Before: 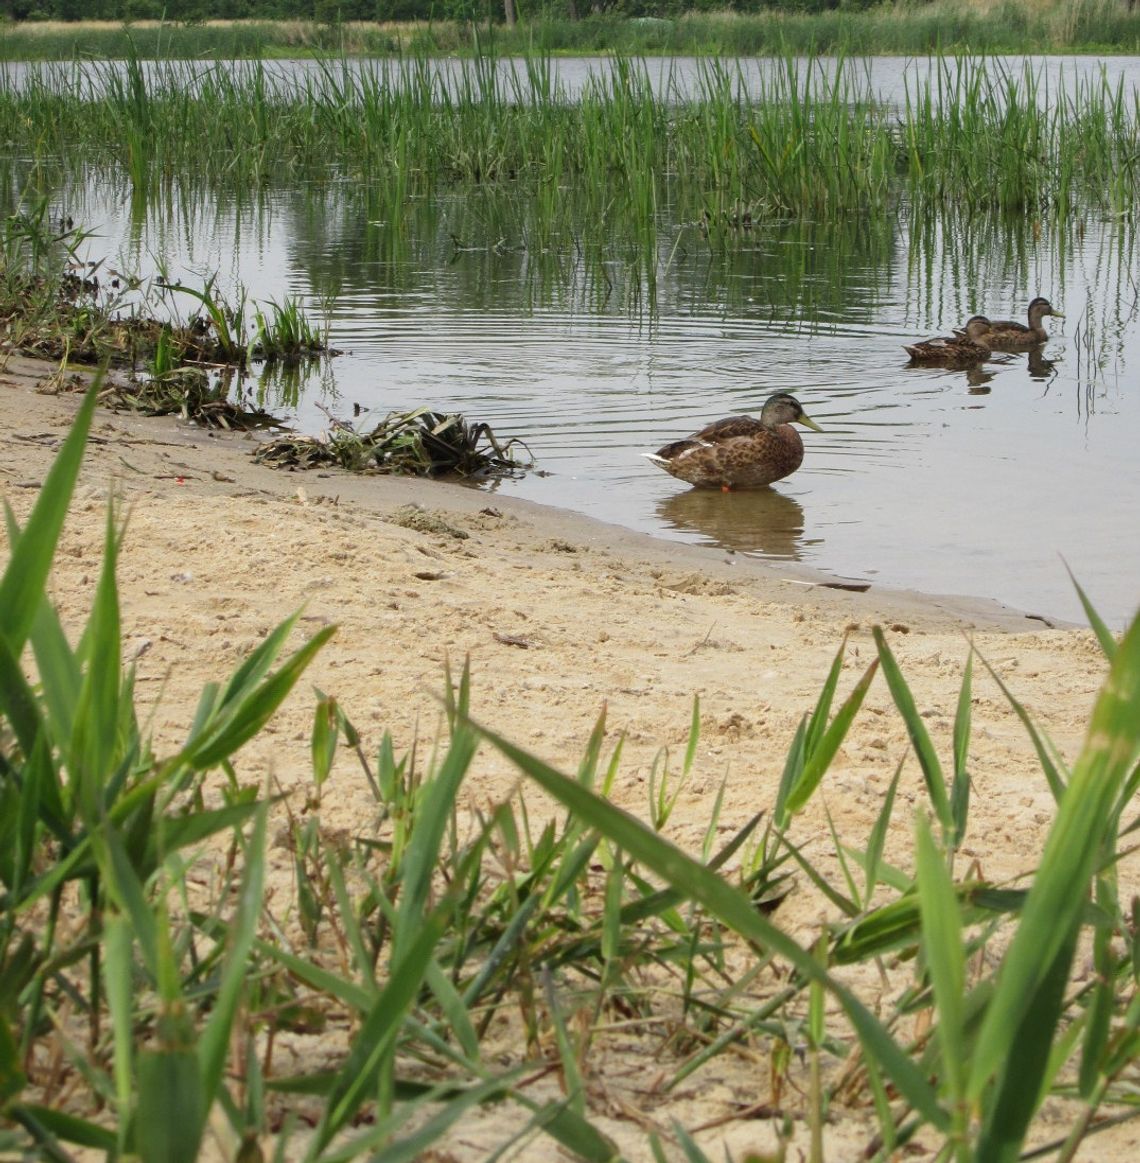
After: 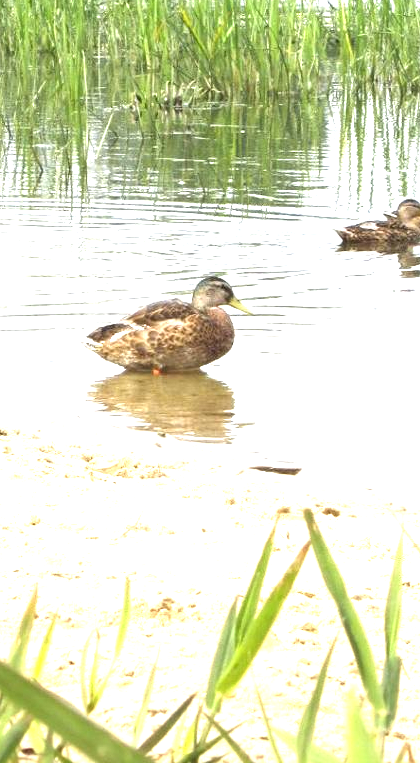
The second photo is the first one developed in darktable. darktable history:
color contrast: green-magenta contrast 0.81
crop and rotate: left 49.936%, top 10.094%, right 13.136%, bottom 24.256%
exposure: black level correction 0, exposure 2.138 EV, compensate exposure bias true, compensate highlight preservation false
graduated density: rotation -180°, offset 27.42
